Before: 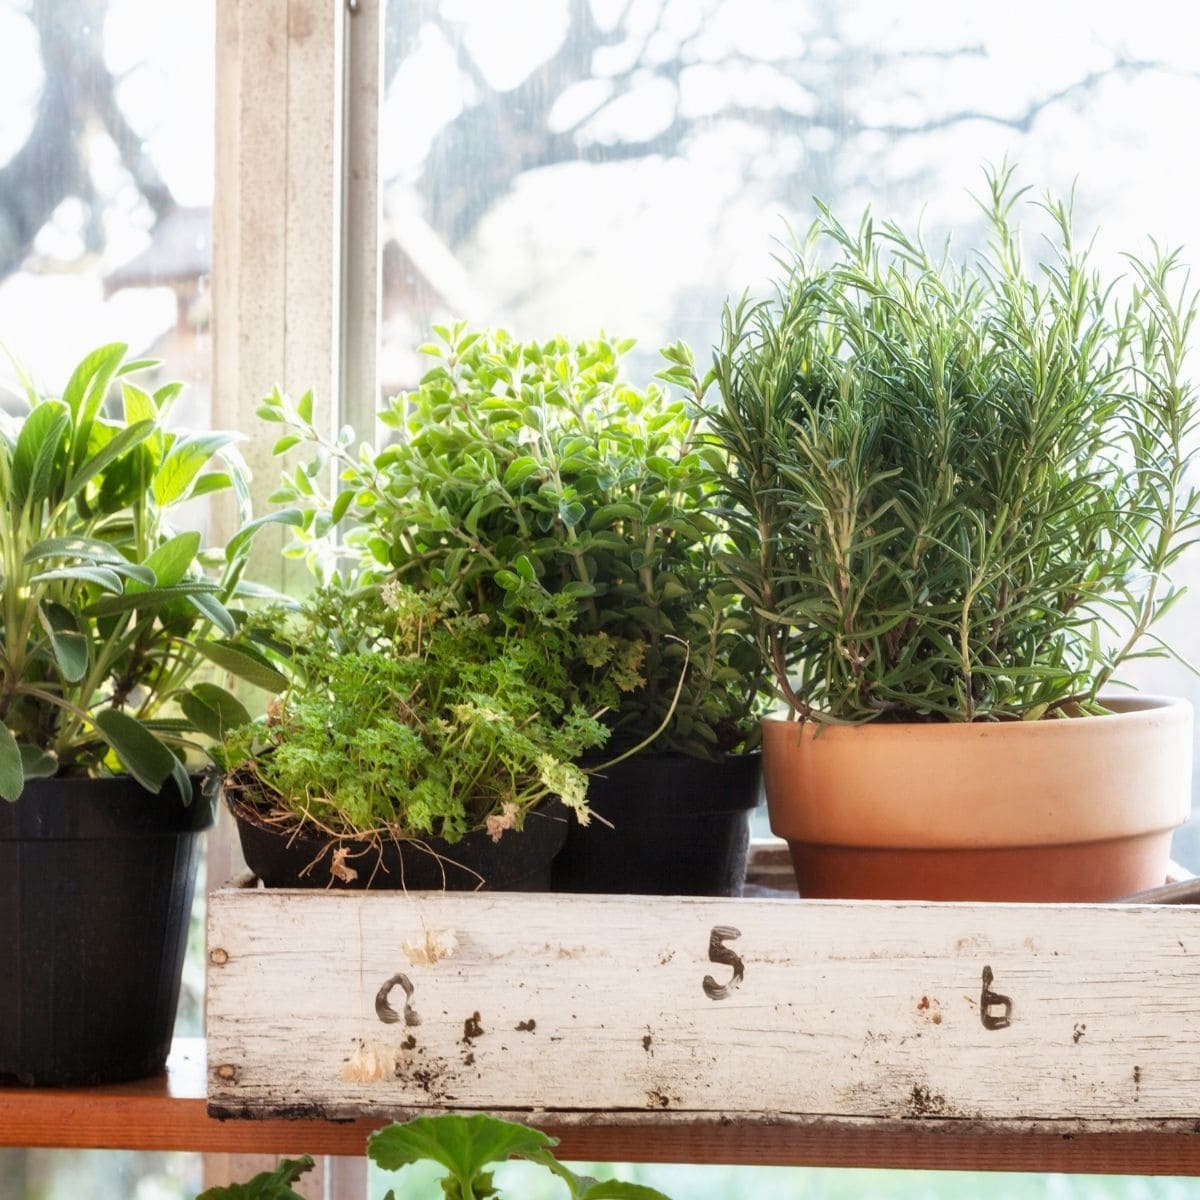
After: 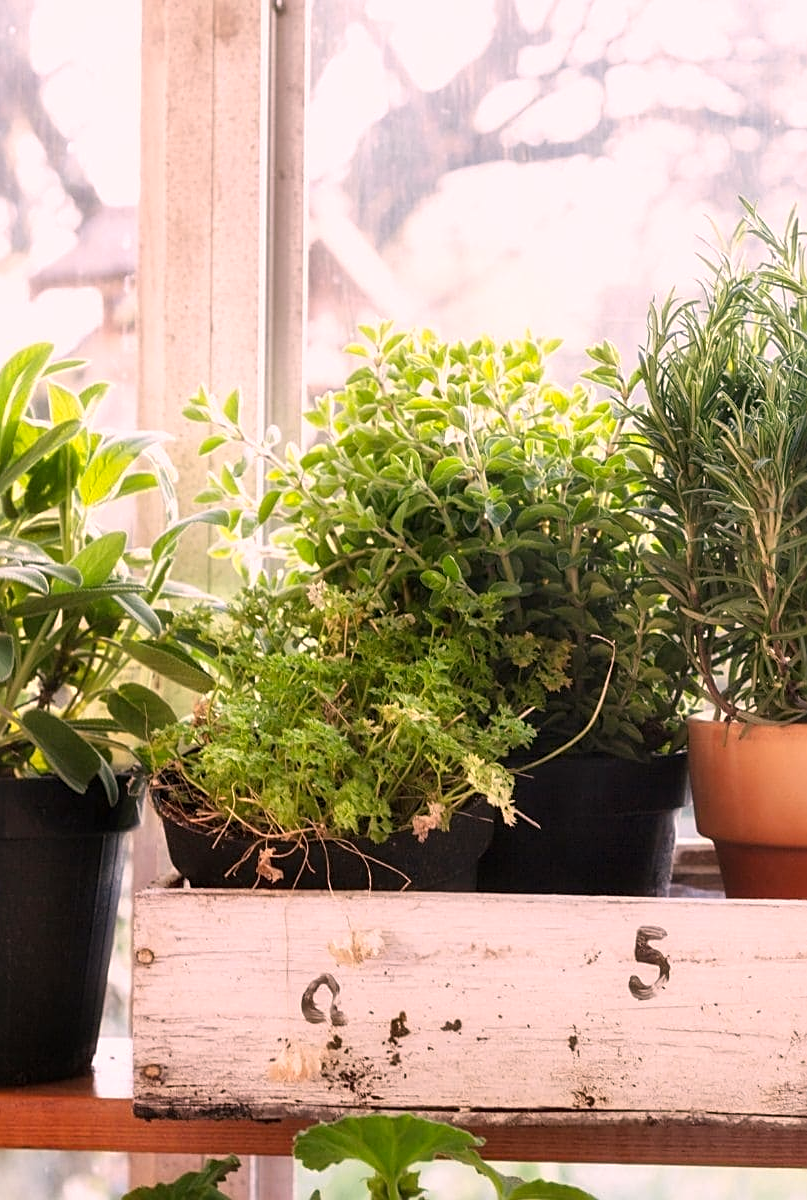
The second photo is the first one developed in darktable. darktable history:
sharpen: on, module defaults
exposure: exposure 0.023 EV, compensate highlight preservation false
crop and rotate: left 6.234%, right 26.451%
color correction: highlights a* 14.68, highlights b* 4.78
